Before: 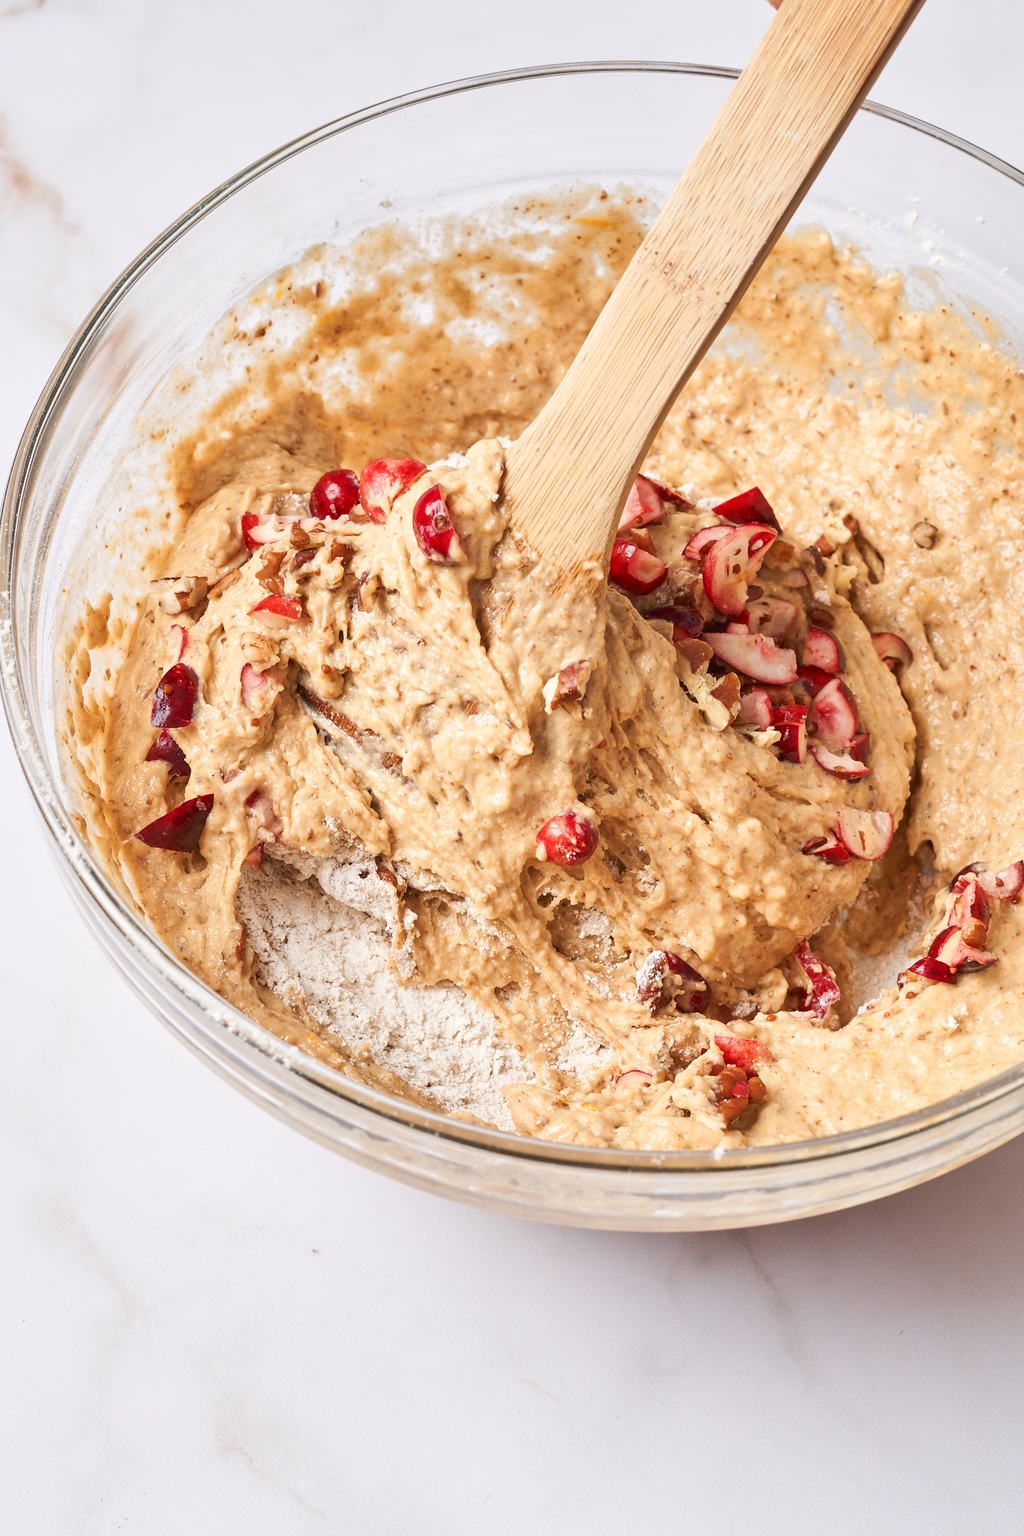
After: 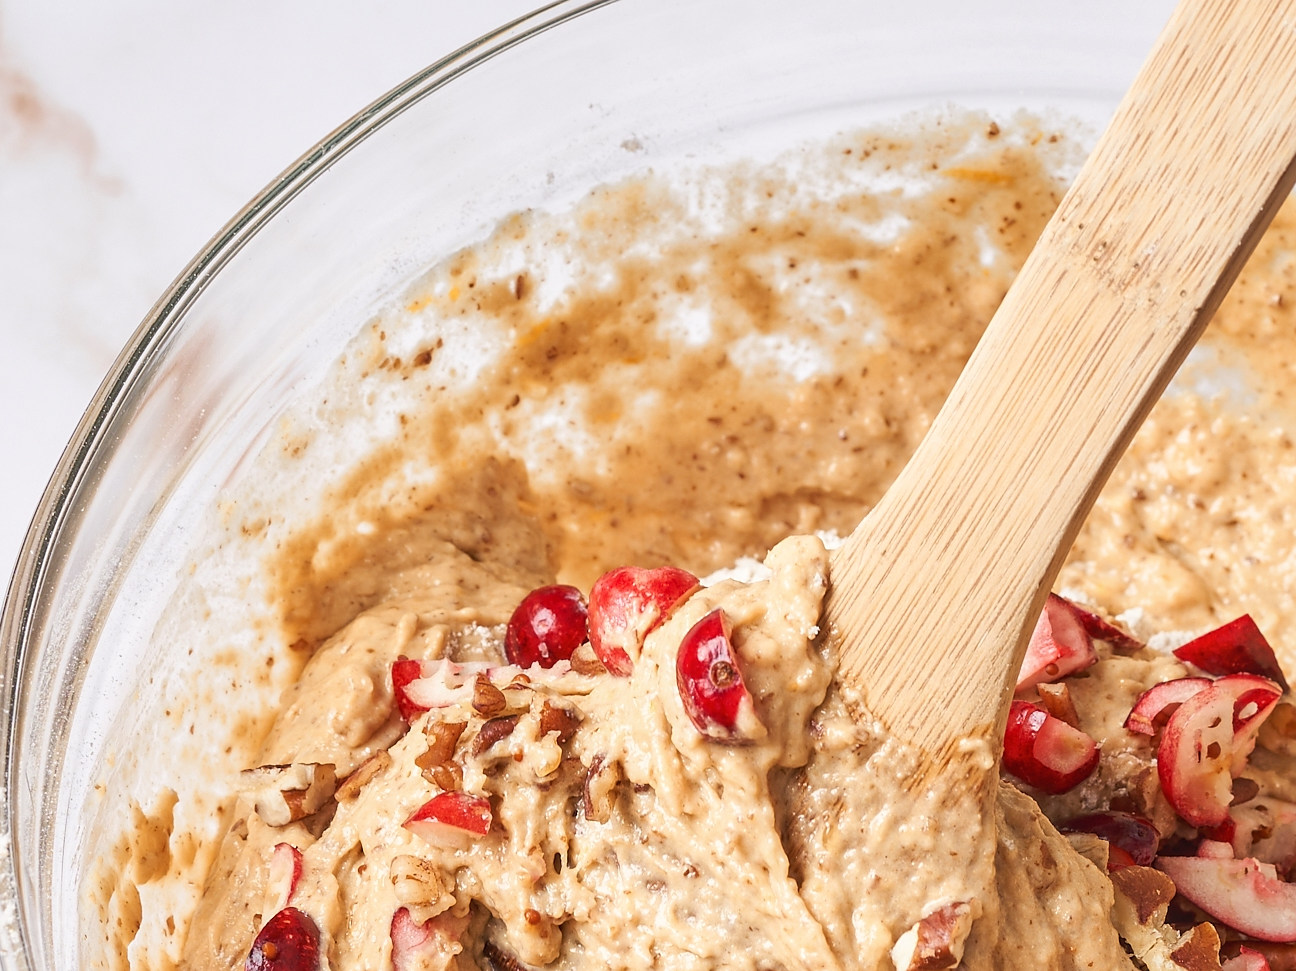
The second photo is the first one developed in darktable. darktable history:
crop: left 0.579%, top 7.627%, right 23.167%, bottom 54.275%
sharpen: radius 0.969, amount 0.604
local contrast: detail 110%
